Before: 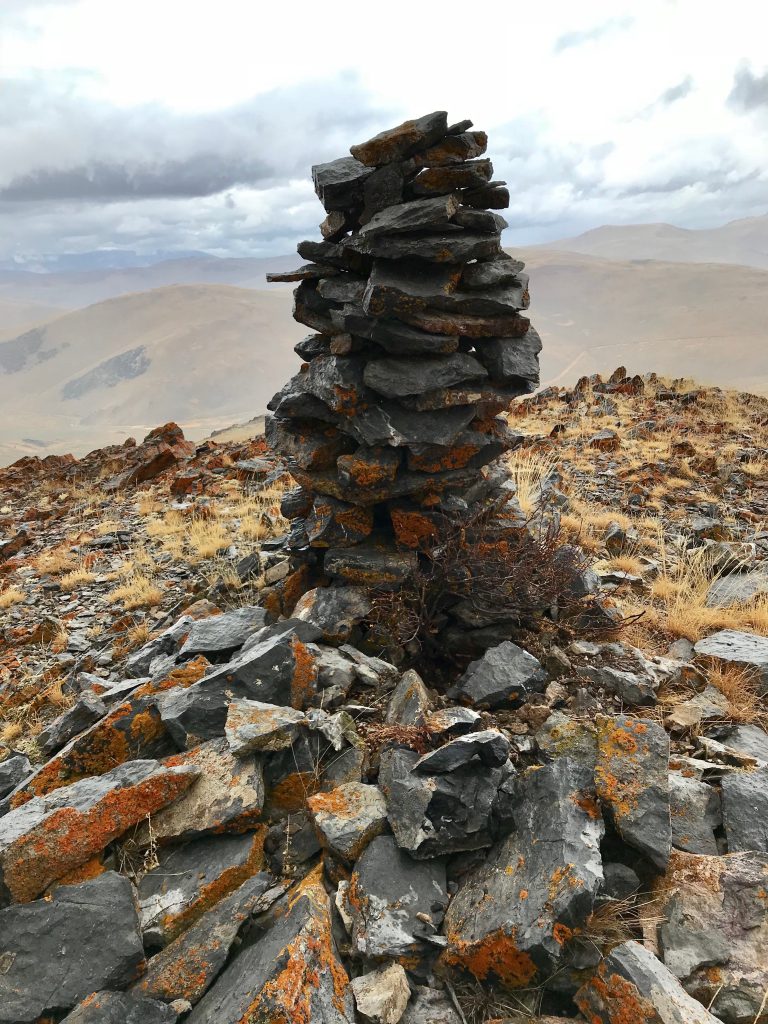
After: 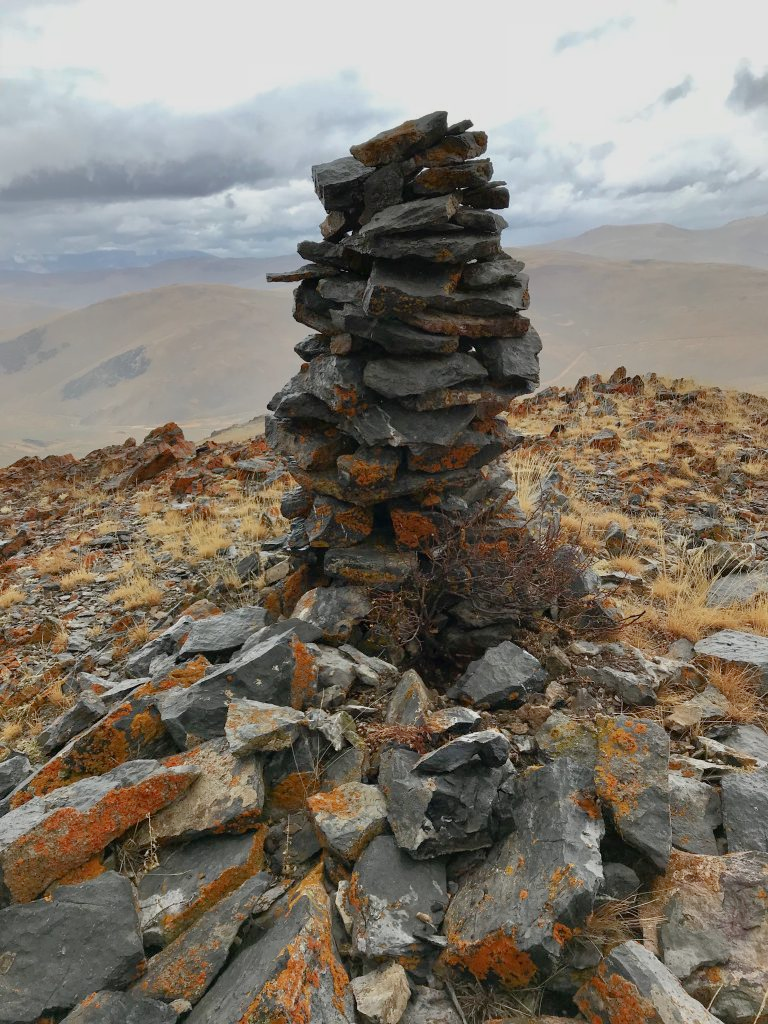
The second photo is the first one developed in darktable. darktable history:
tone equalizer: -8 EV 0.252 EV, -7 EV 0.424 EV, -6 EV 0.451 EV, -5 EV 0.283 EV, -3 EV -0.27 EV, -2 EV -0.439 EV, -1 EV -0.439 EV, +0 EV -0.275 EV, edges refinement/feathering 500, mask exposure compensation -1.57 EV, preserve details no
